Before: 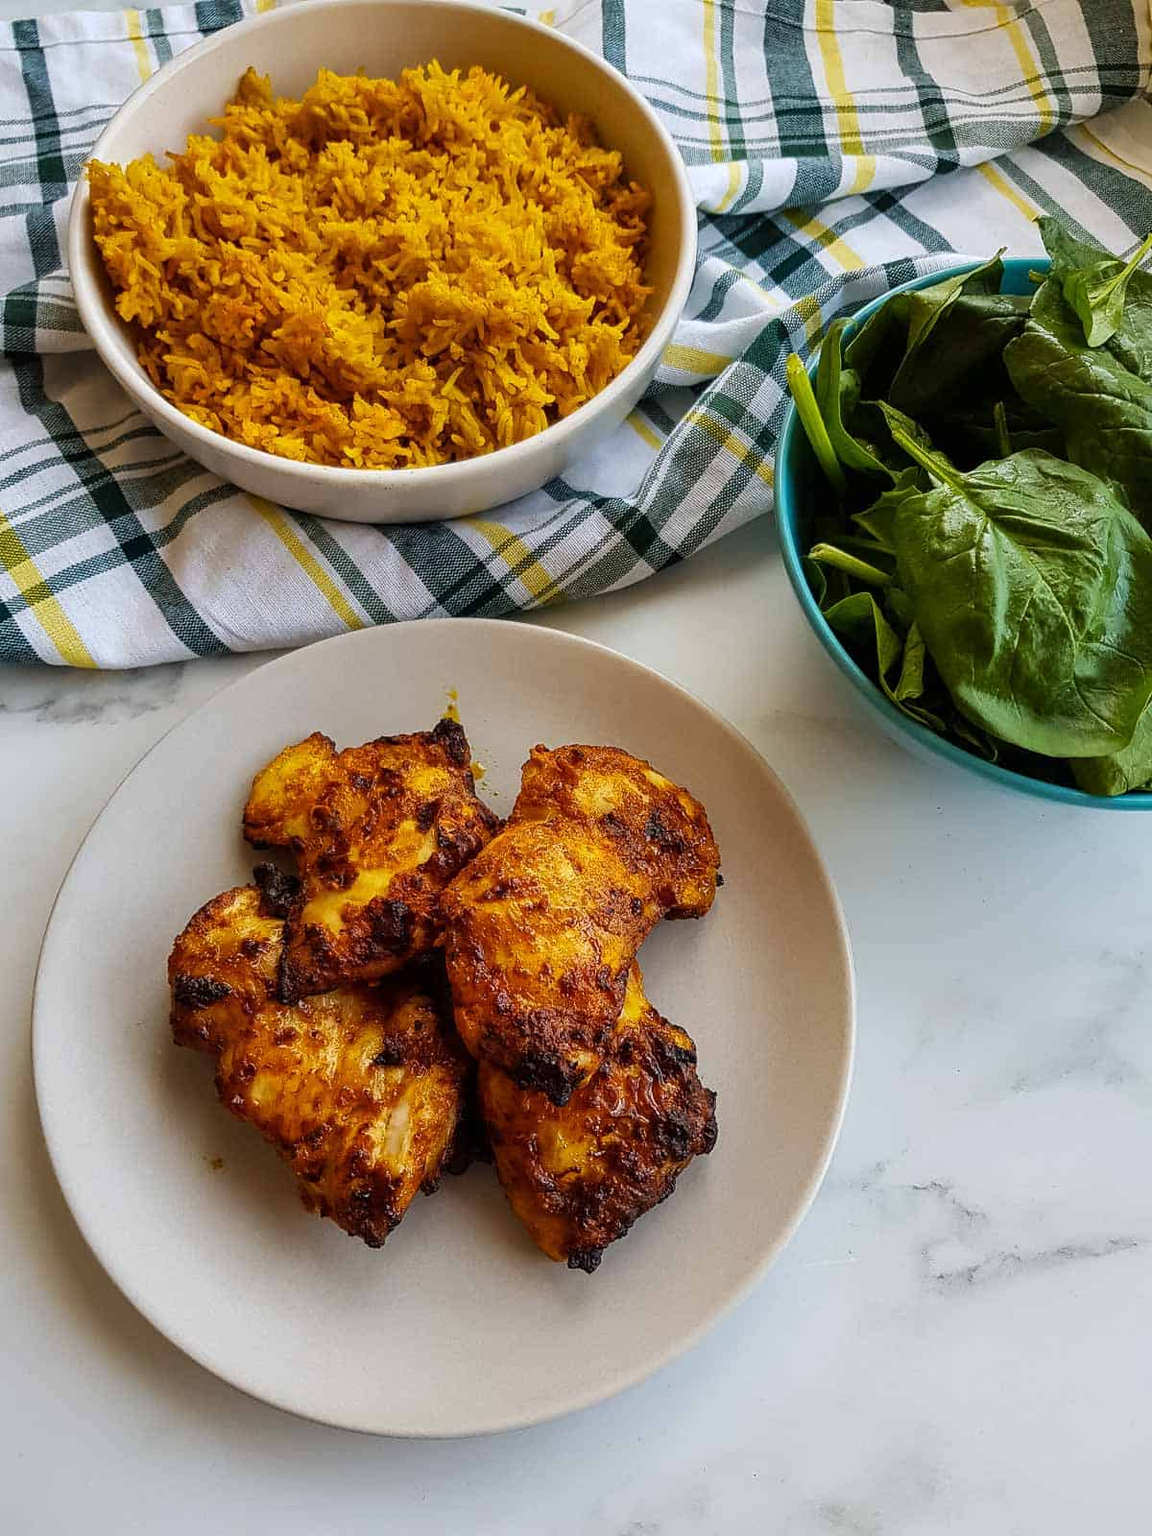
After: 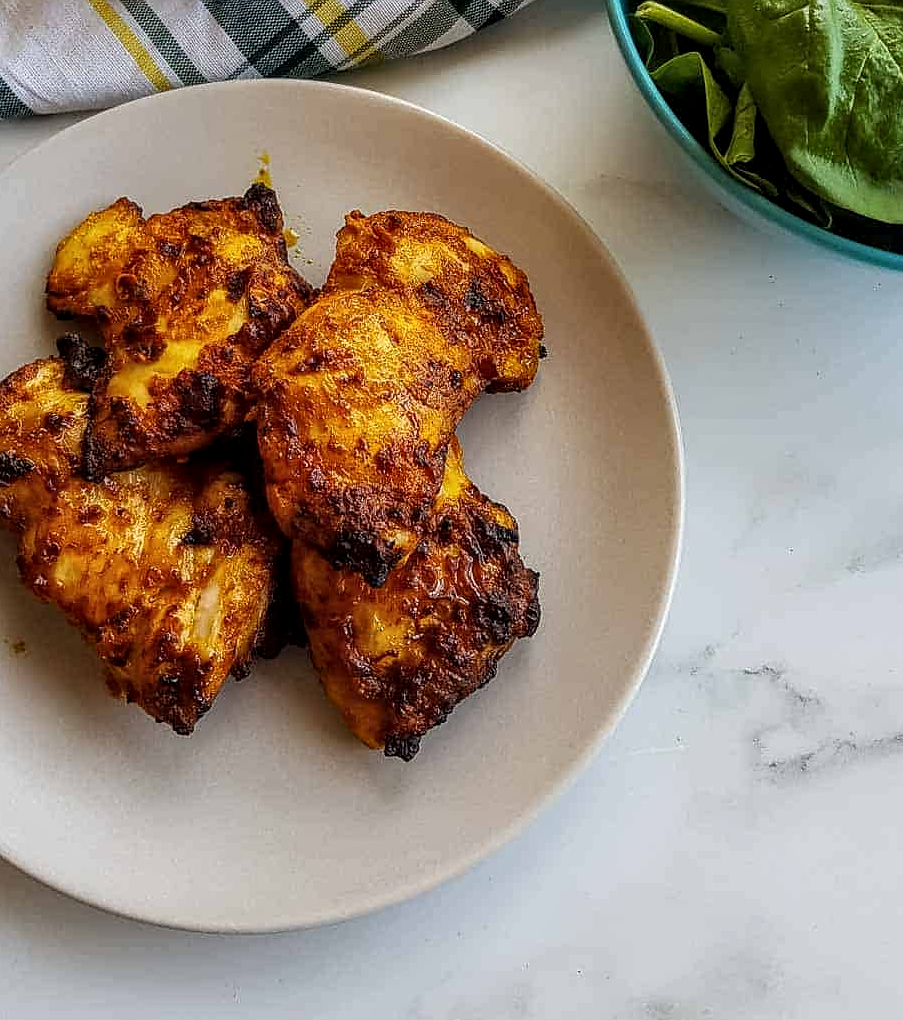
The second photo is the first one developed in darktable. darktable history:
crop and rotate: left 17.254%, top 35.323%, right 7.43%, bottom 0.914%
sharpen: radius 1.052
local contrast: on, module defaults
